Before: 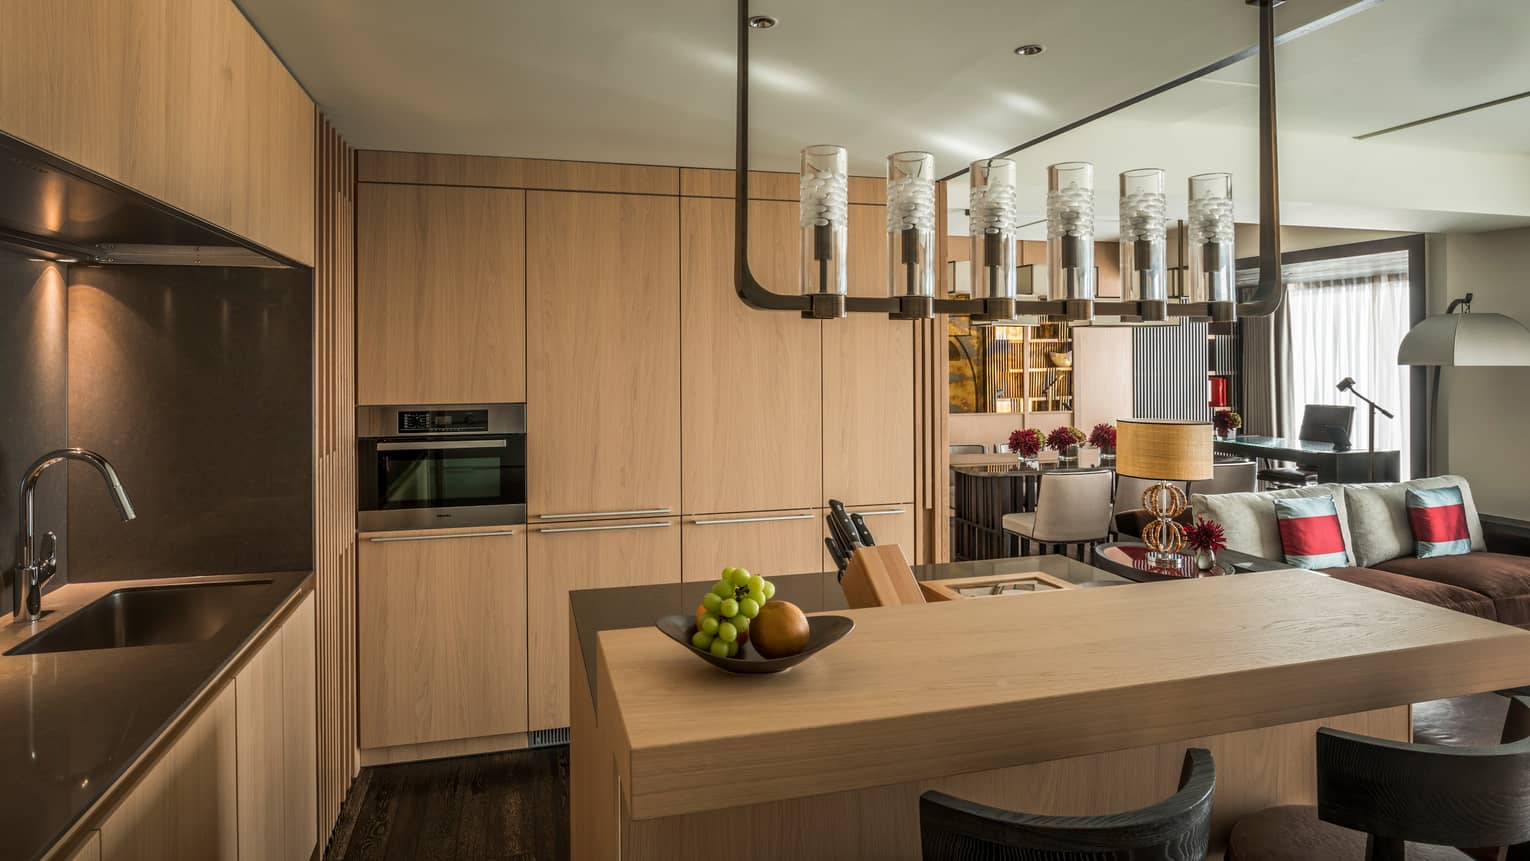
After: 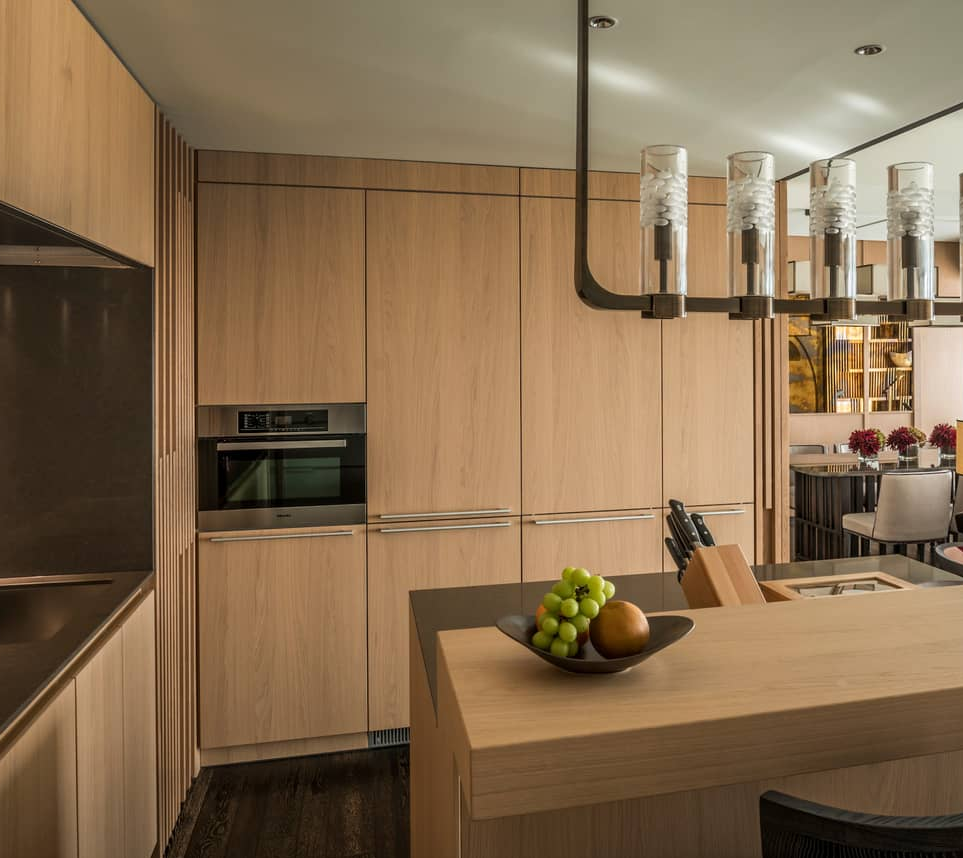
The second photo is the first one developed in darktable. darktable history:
crop: left 10.468%, right 26.566%
